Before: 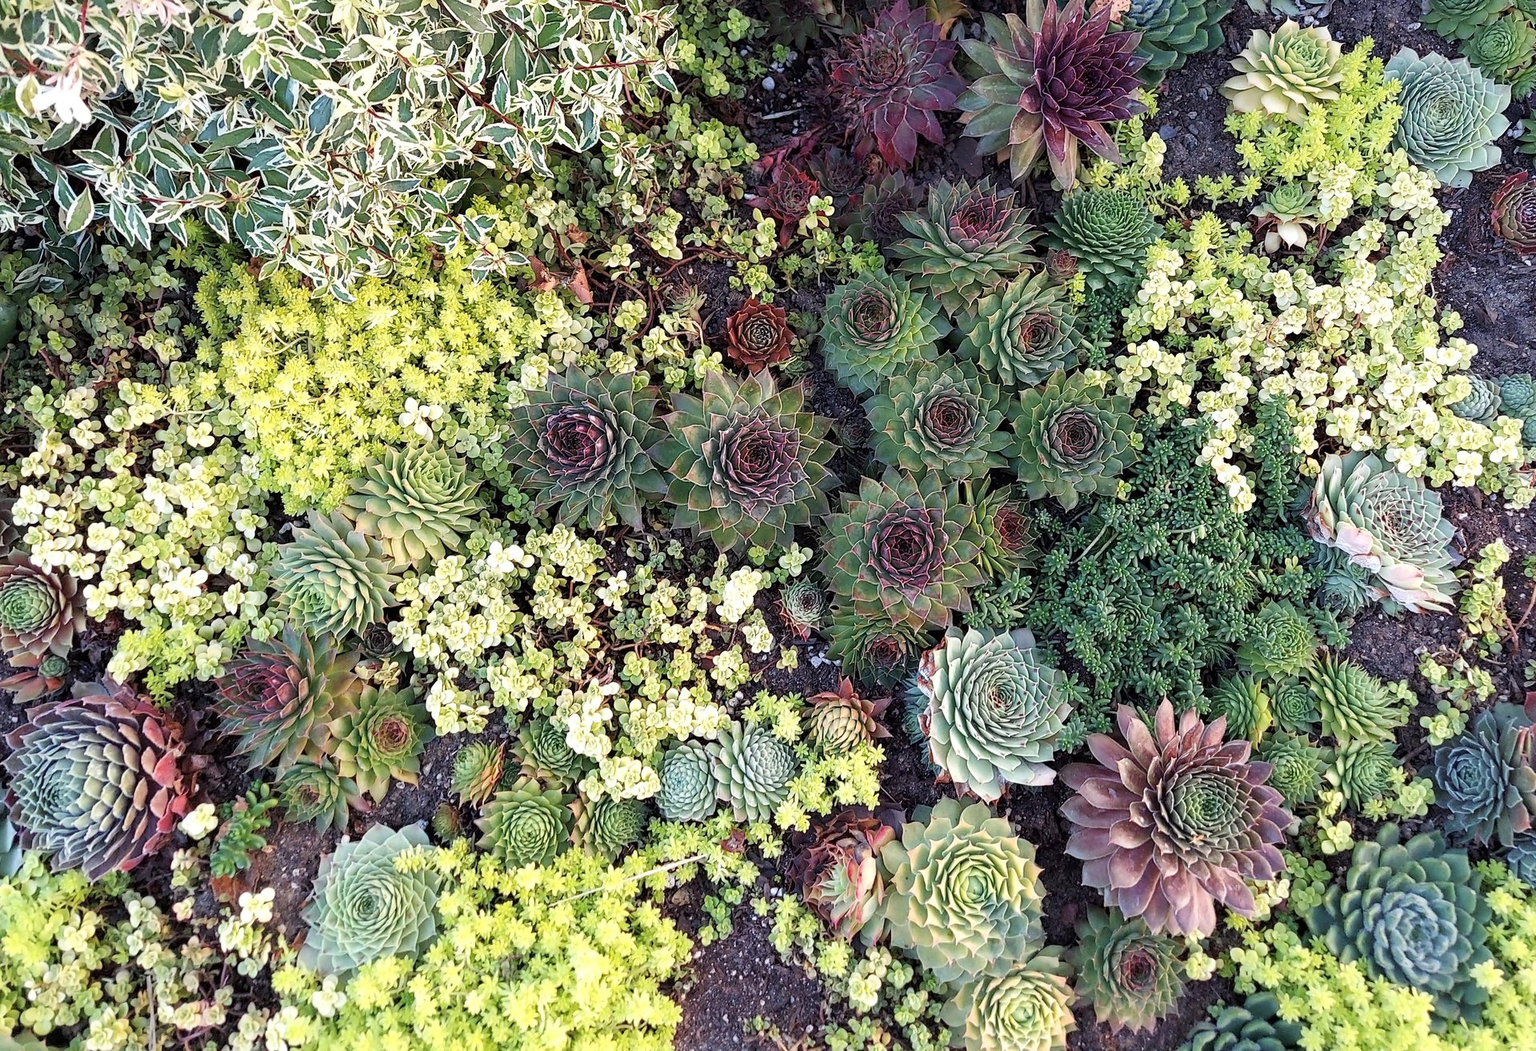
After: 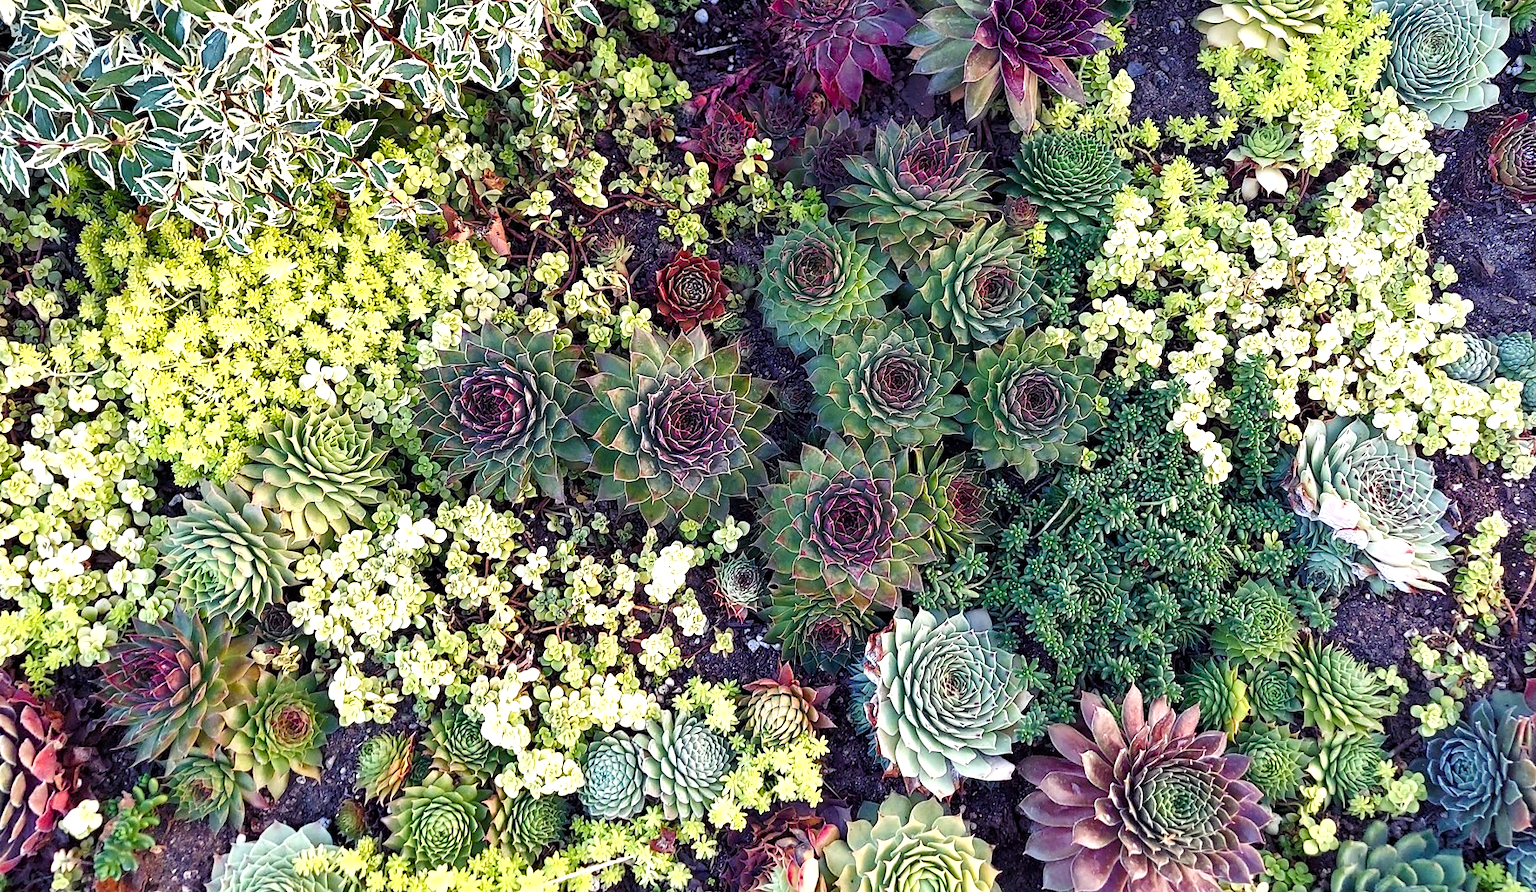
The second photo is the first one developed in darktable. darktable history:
color balance rgb: shadows lift › luminance -21.479%, shadows lift › chroma 6.645%, shadows lift › hue 272.74°, perceptual saturation grading › global saturation 20%, perceptual saturation grading › highlights -25.09%, perceptual saturation grading › shadows 50.36%, perceptual brilliance grading › highlights 11.38%
shadows and highlights: low approximation 0.01, soften with gaussian
crop: left 8.124%, top 6.574%, bottom 15.375%
